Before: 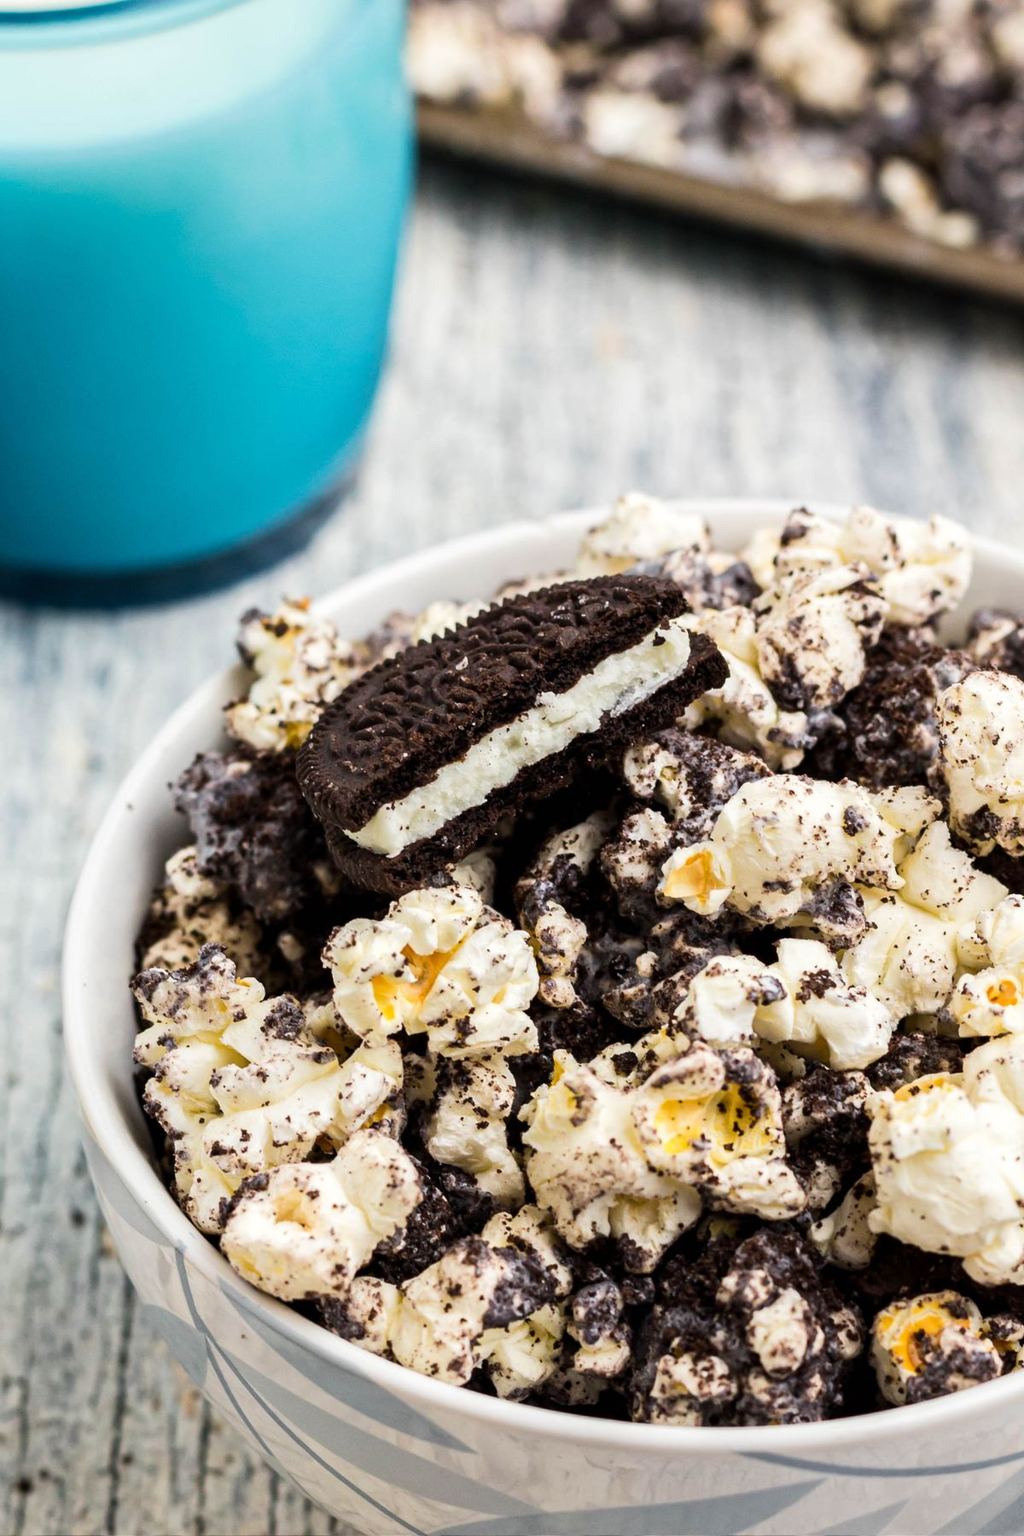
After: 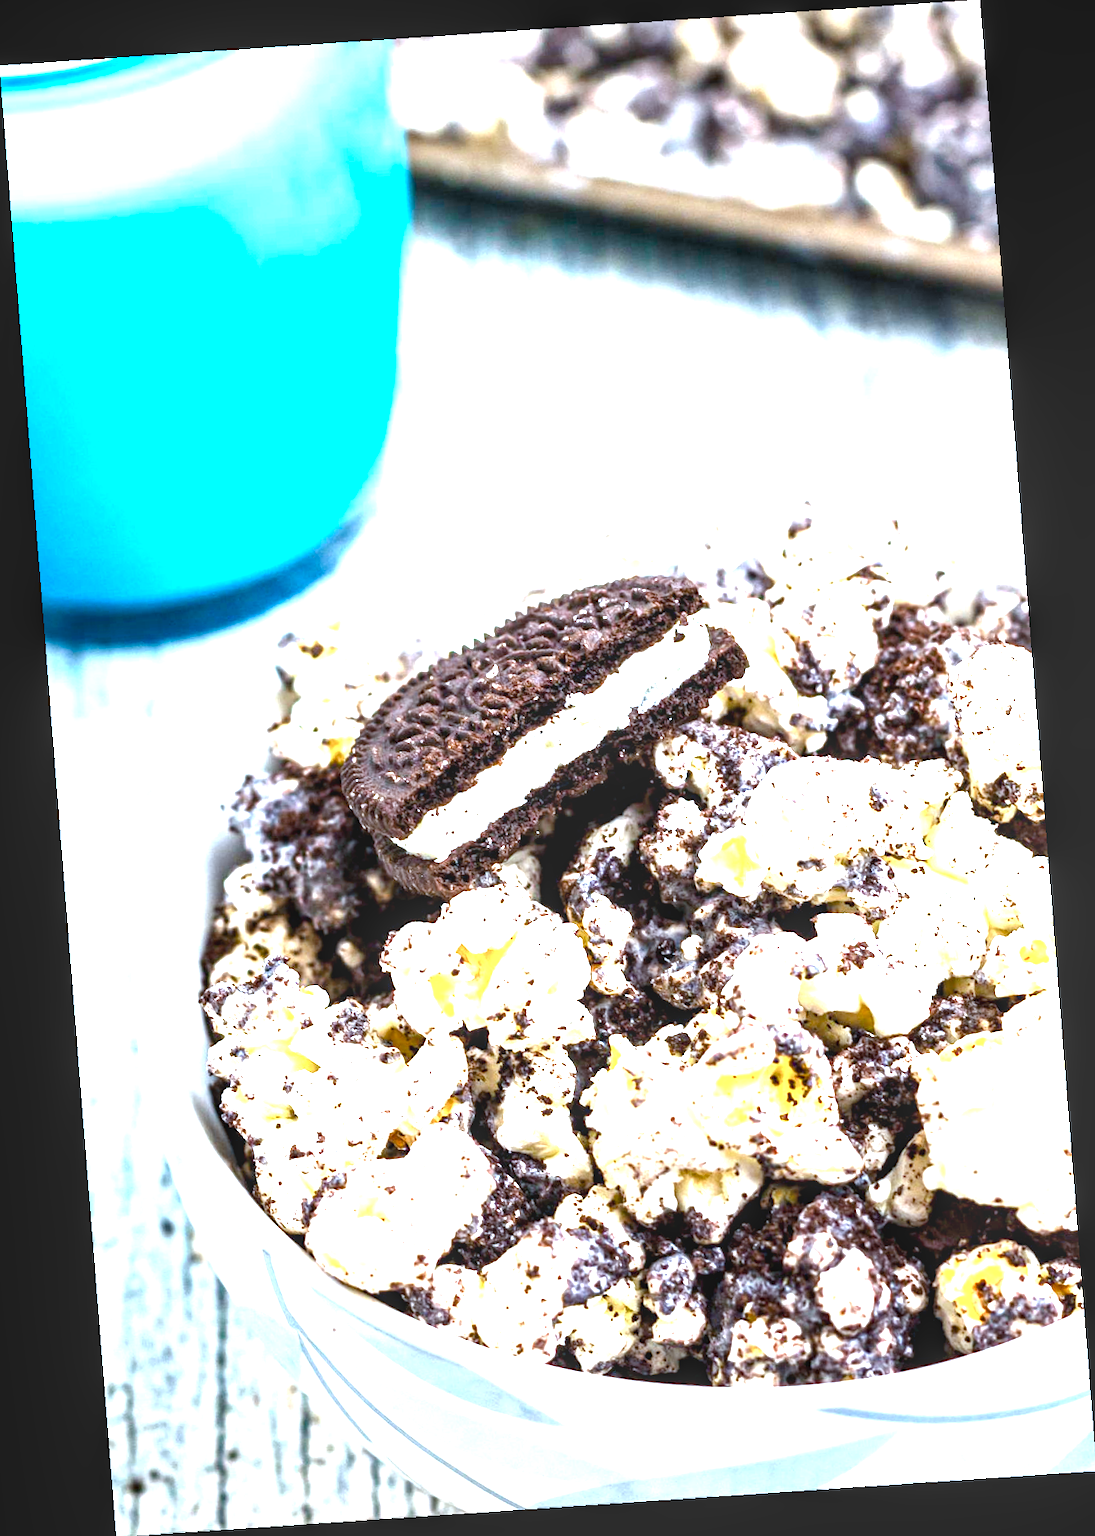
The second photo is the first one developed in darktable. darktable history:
color balance rgb: linear chroma grading › shadows 32%, linear chroma grading › global chroma -2%, linear chroma grading › mid-tones 4%, perceptual saturation grading › global saturation -2%, perceptual saturation grading › highlights -8%, perceptual saturation grading › mid-tones 8%, perceptual saturation grading › shadows 4%, perceptual brilliance grading › highlights 8%, perceptual brilliance grading › mid-tones 4%, perceptual brilliance grading › shadows 2%, global vibrance 16%, saturation formula JzAzBz (2021)
local contrast: on, module defaults
rotate and perspective: rotation -4.2°, shear 0.006, automatic cropping off
color calibration: output R [1.063, -0.012, -0.003, 0], output G [0, 1.022, 0.021, 0], output B [-0.079, 0.047, 1, 0], illuminant custom, x 0.389, y 0.387, temperature 3838.64 K
exposure: black level correction 0.001, exposure 1.822 EV, compensate exposure bias true, compensate highlight preservation false
